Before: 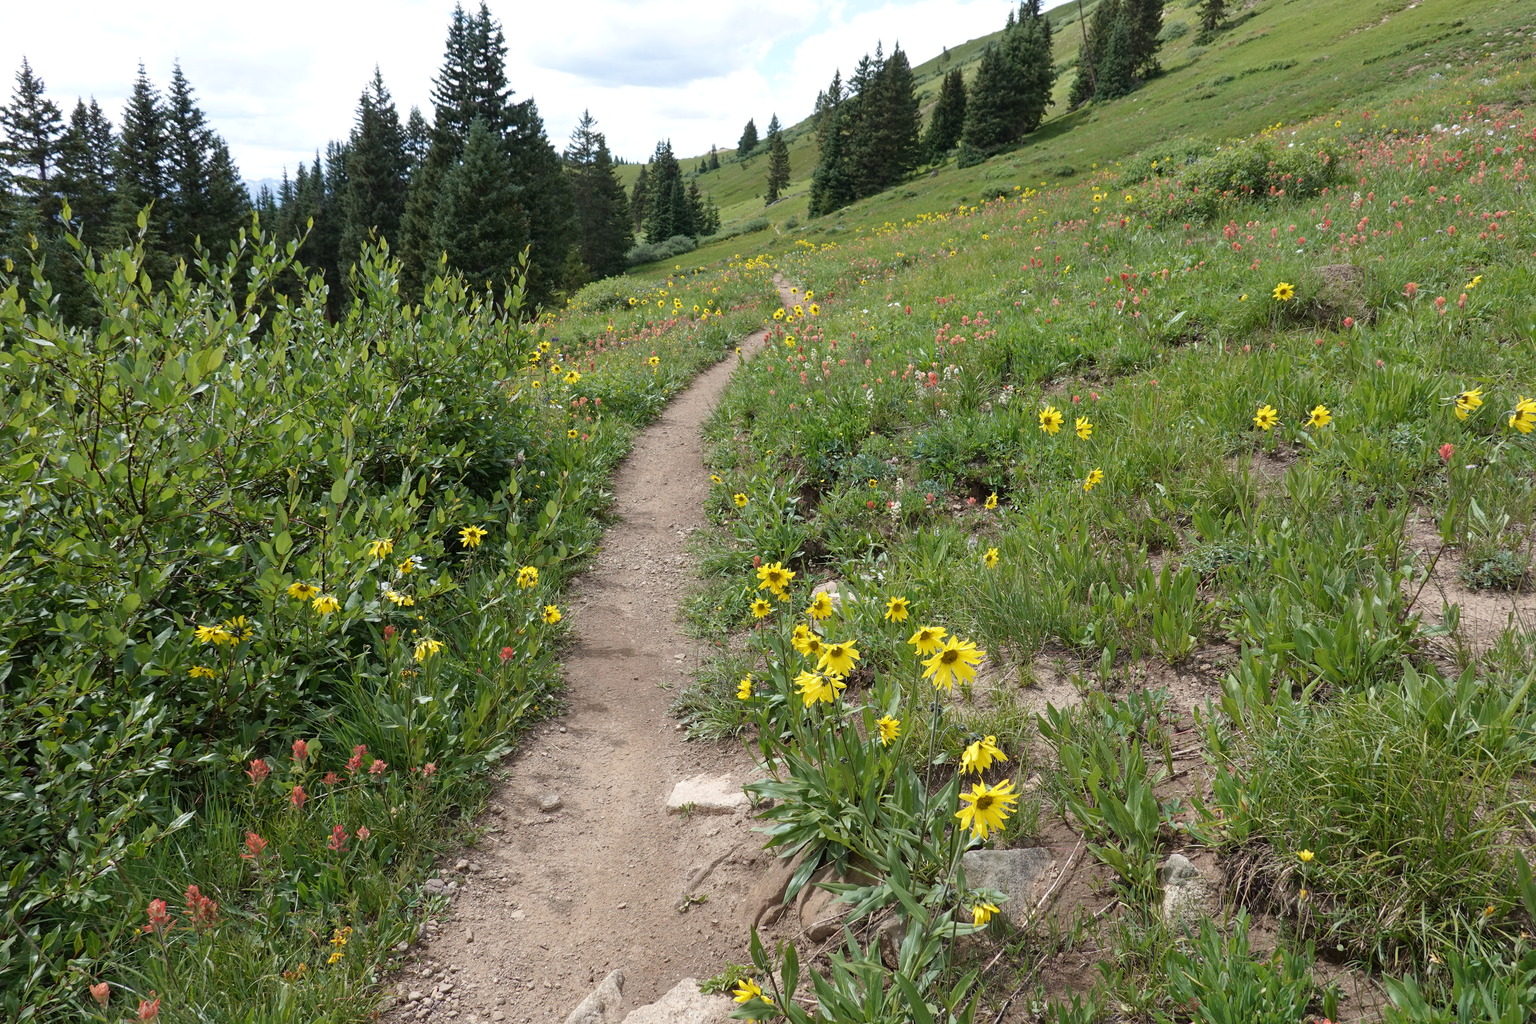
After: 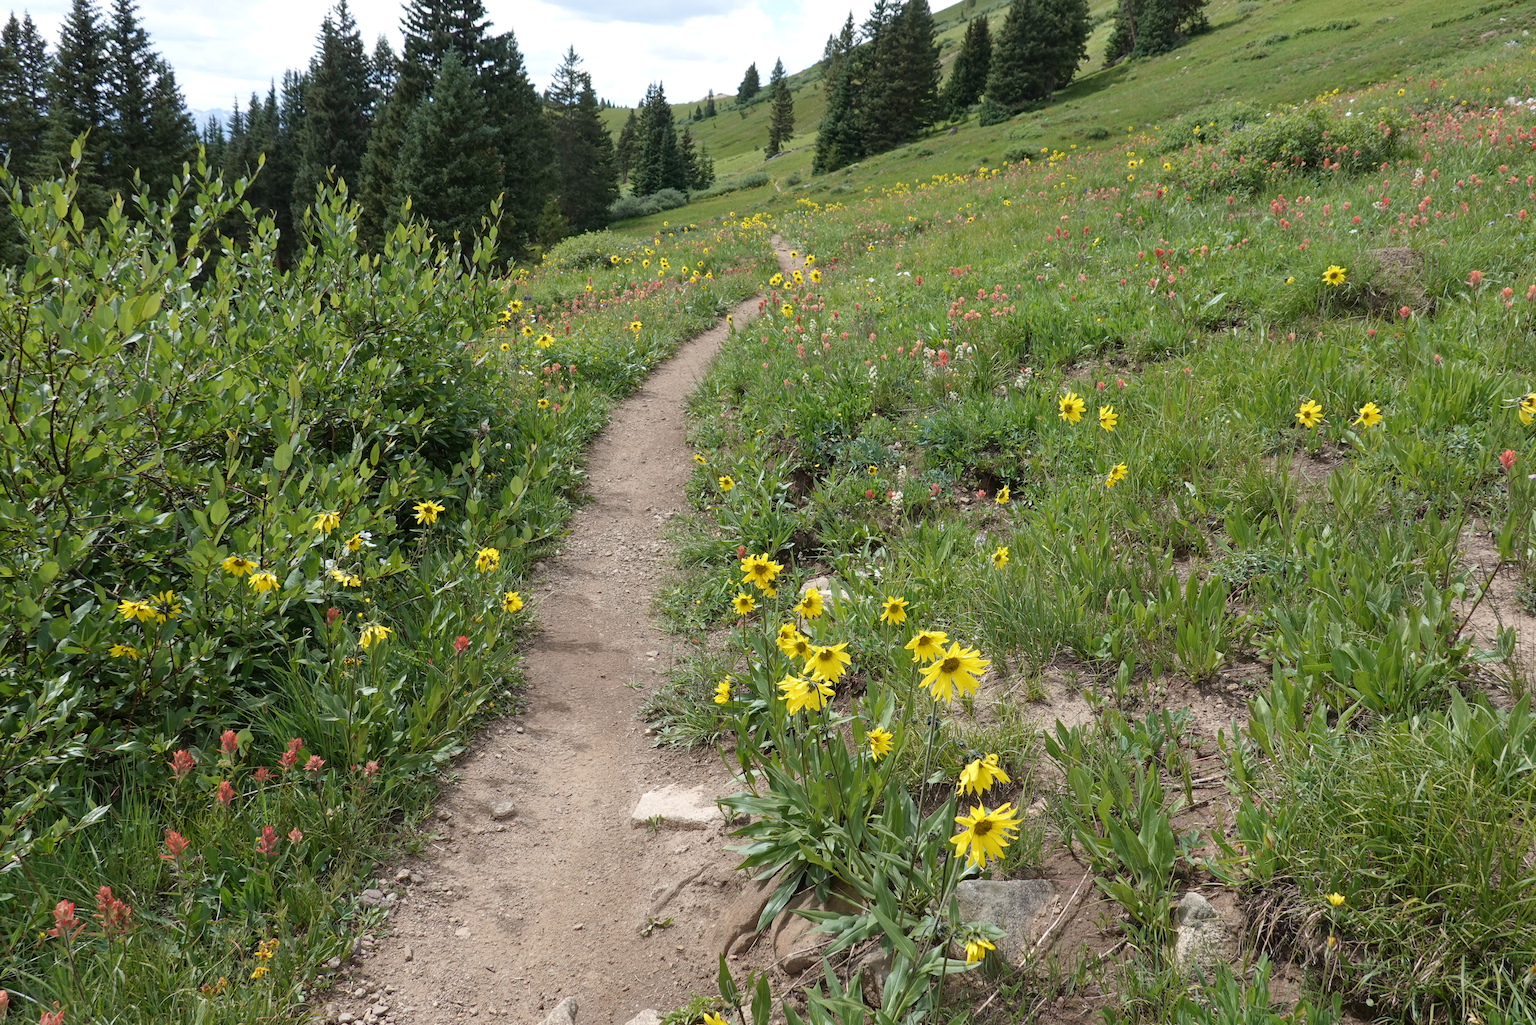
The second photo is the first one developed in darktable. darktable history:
crop and rotate: angle -2.13°, left 3.081%, top 3.669%, right 1.471%, bottom 0.697%
